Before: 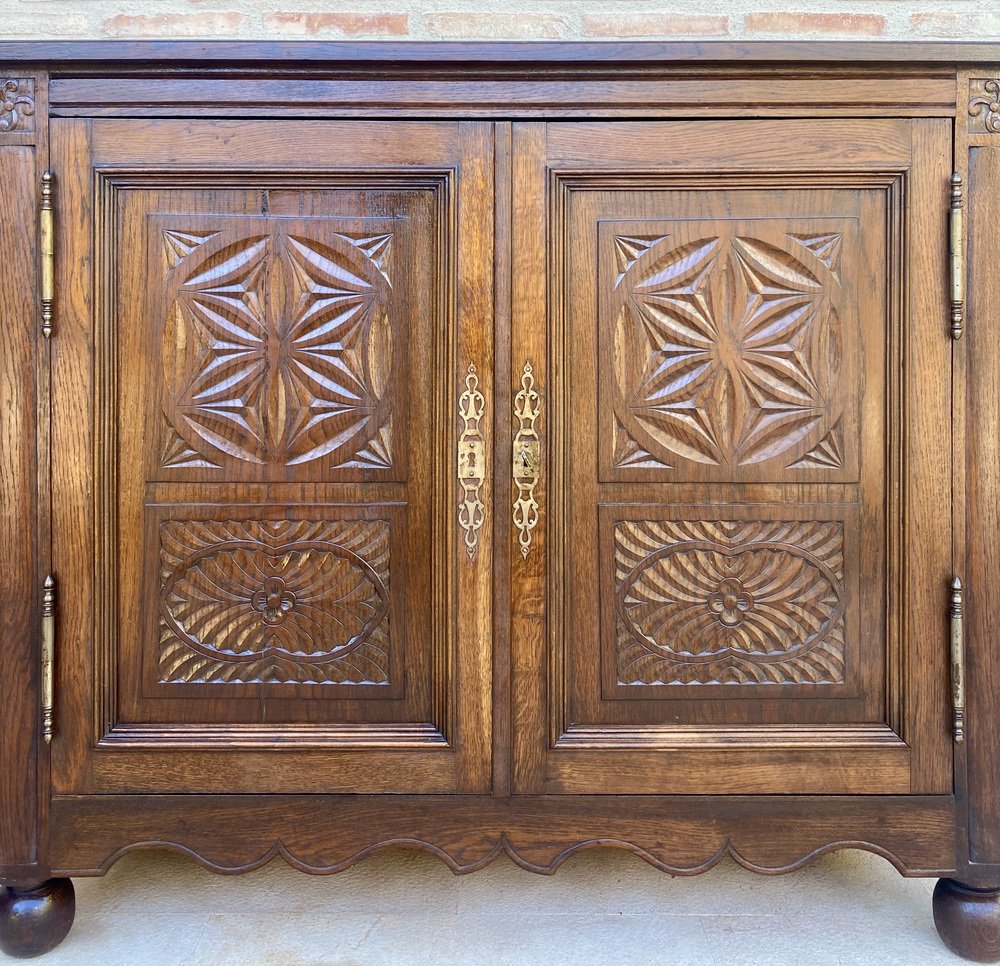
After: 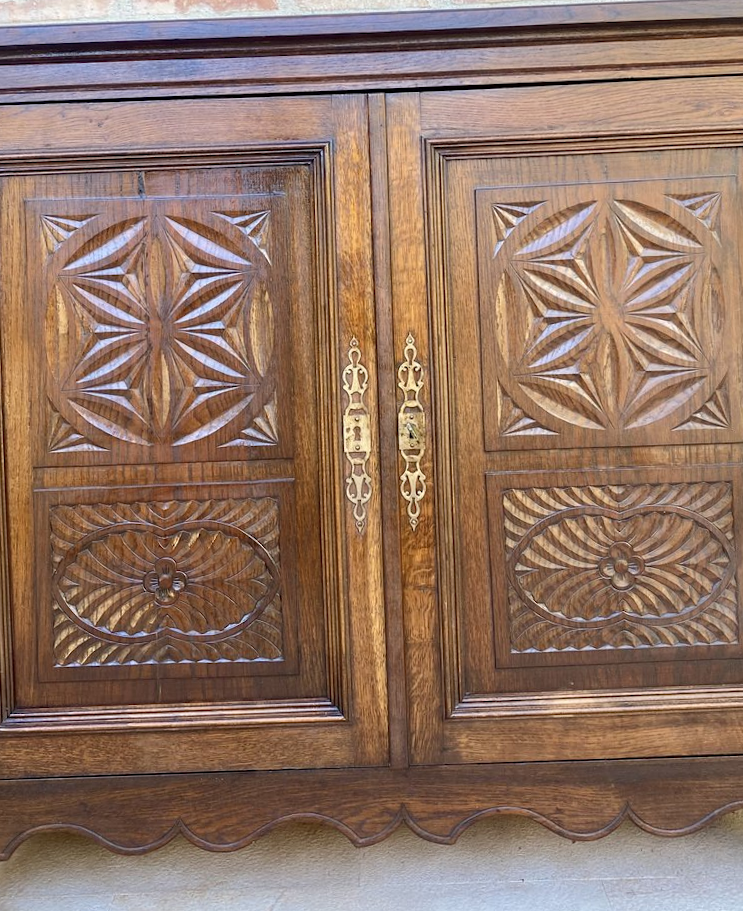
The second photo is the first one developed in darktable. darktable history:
rotate and perspective: rotation -2.12°, lens shift (vertical) 0.009, lens shift (horizontal) -0.008, automatic cropping original format, crop left 0.036, crop right 0.964, crop top 0.05, crop bottom 0.959
crop: left 9.88%, right 12.664%
